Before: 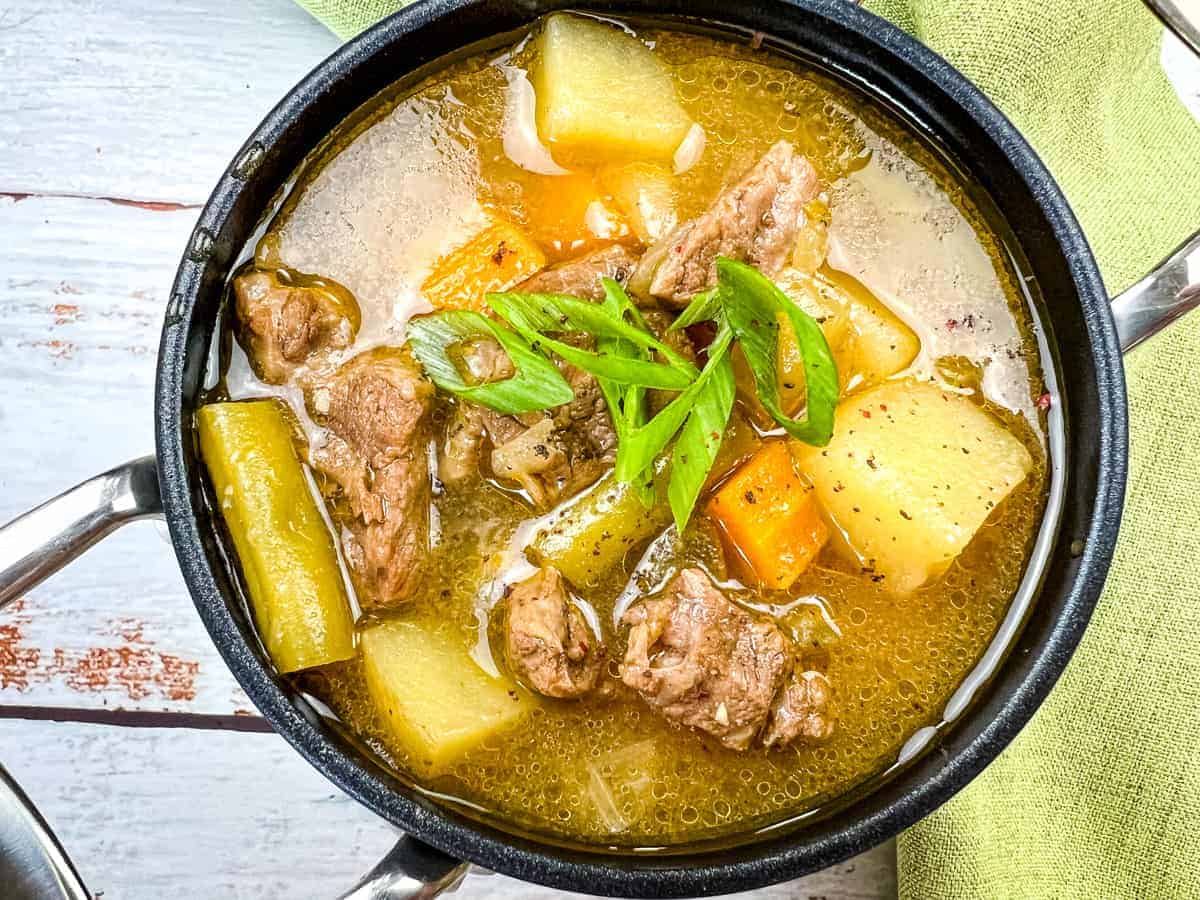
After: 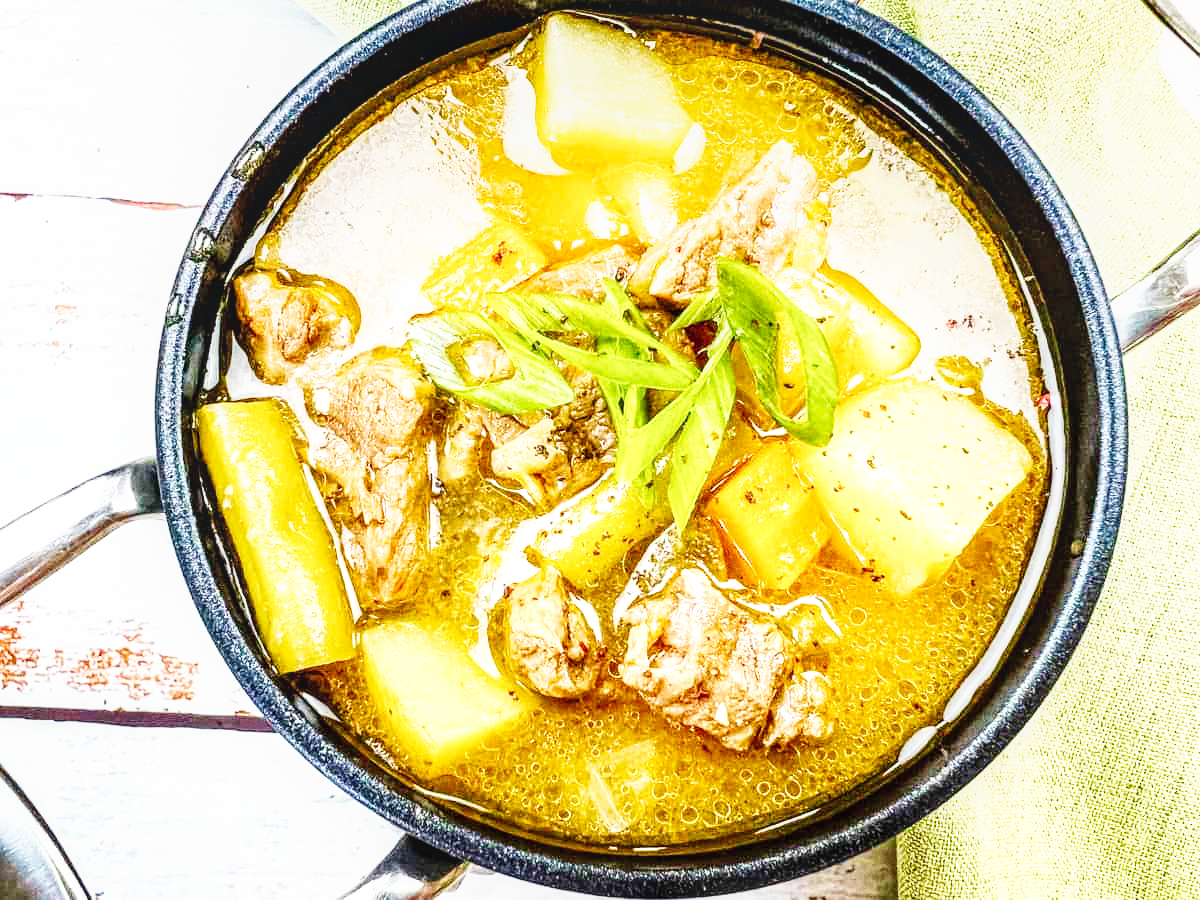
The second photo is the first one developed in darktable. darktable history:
velvia: on, module defaults
grain: coarseness 0.09 ISO
exposure: exposure 0.2 EV, compensate highlight preservation false
local contrast: on, module defaults
base curve: curves: ch0 [(0, 0.003) (0.001, 0.002) (0.006, 0.004) (0.02, 0.022) (0.048, 0.086) (0.094, 0.234) (0.162, 0.431) (0.258, 0.629) (0.385, 0.8) (0.548, 0.918) (0.751, 0.988) (1, 1)], preserve colors none
